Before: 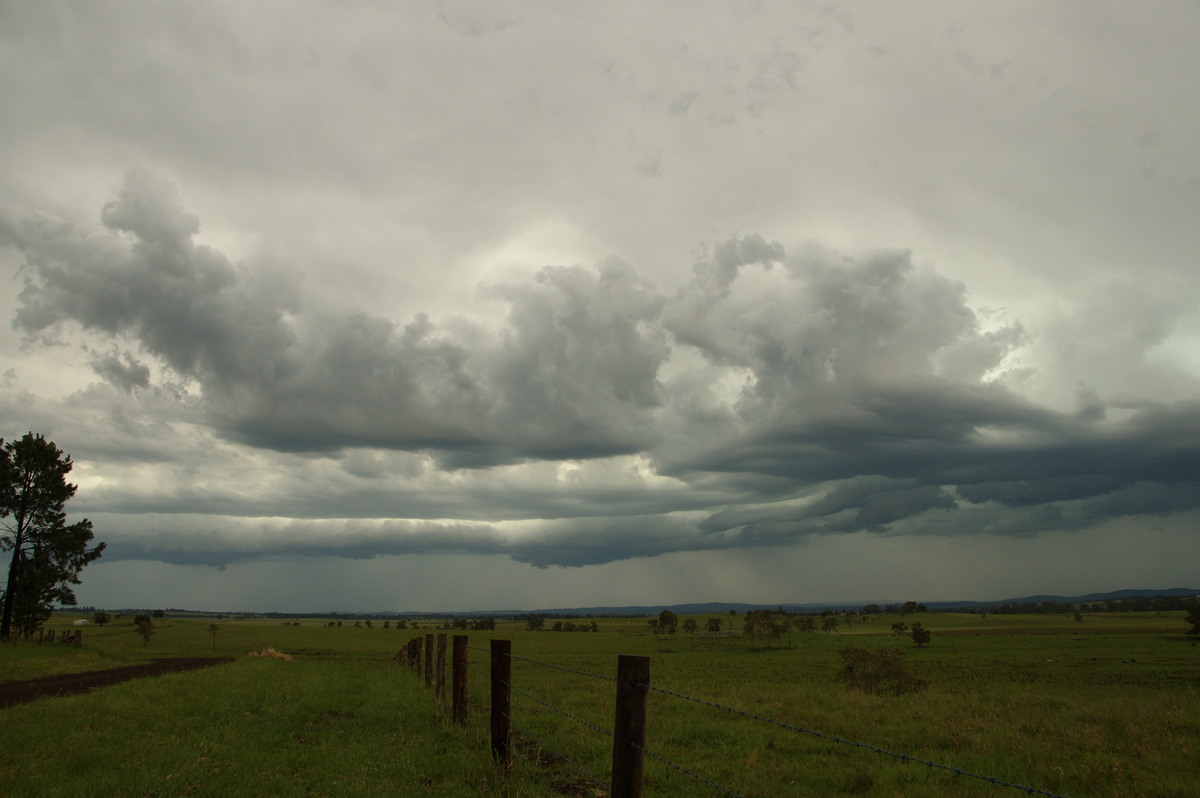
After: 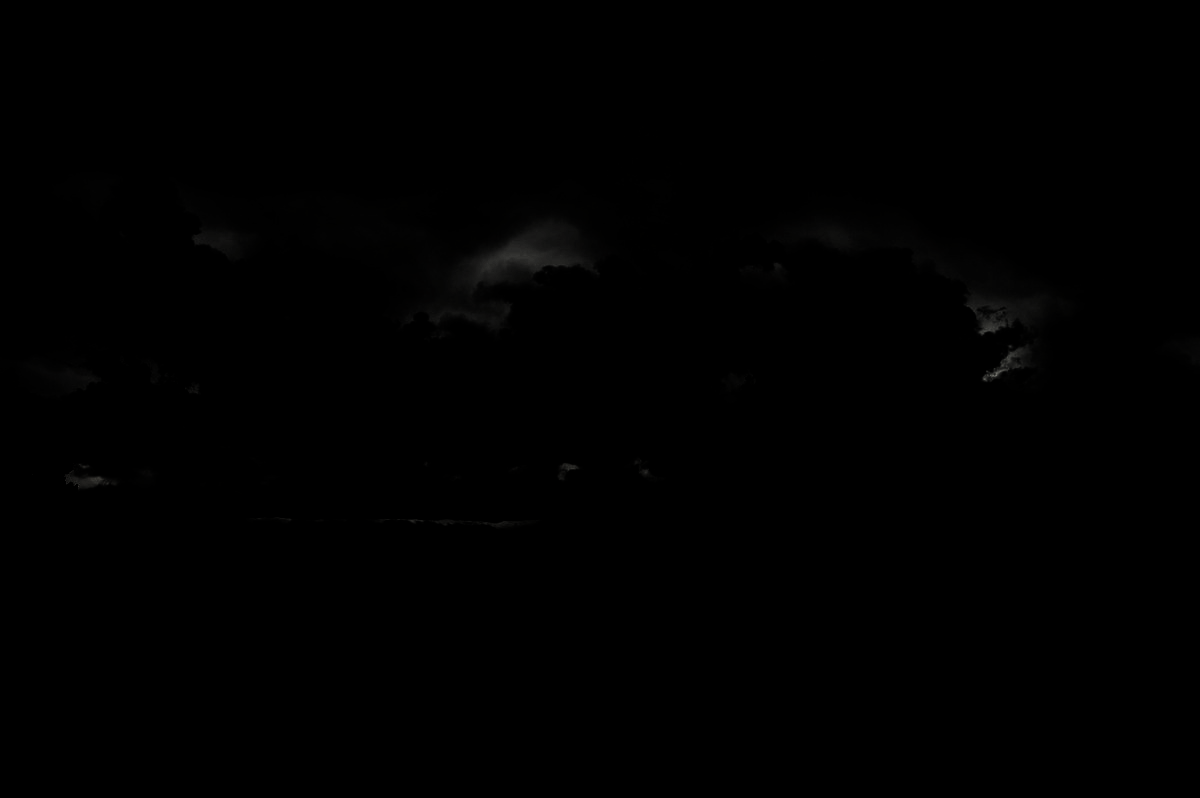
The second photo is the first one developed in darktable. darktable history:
levels: levels [0.721, 0.937, 0.997]
exposure: black level correction -0.029, compensate highlight preservation false
color correction: highlights b* -0.027, saturation 0.467
color balance rgb: power › chroma 0.286%, power › hue 25.04°, linear chroma grading › global chroma 8.825%, perceptual saturation grading › global saturation 19.715%, global vibrance 20%
